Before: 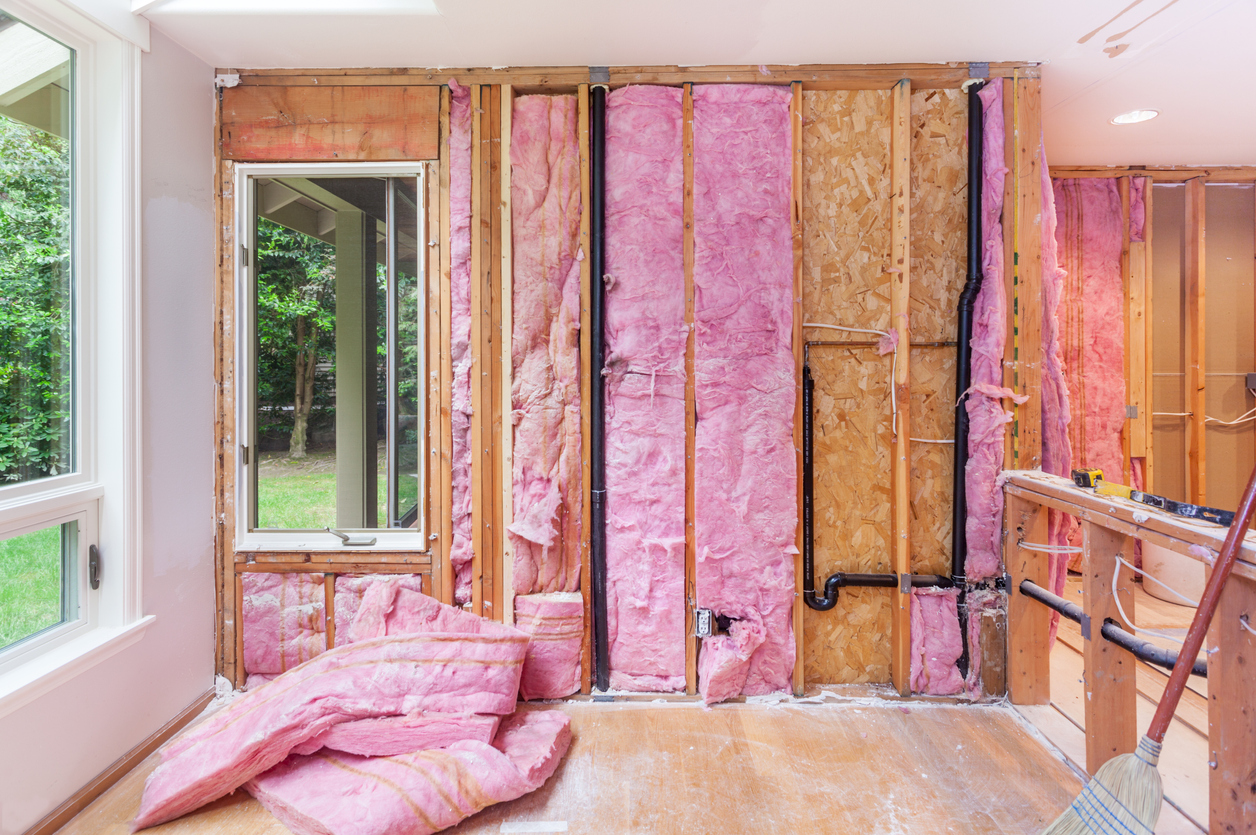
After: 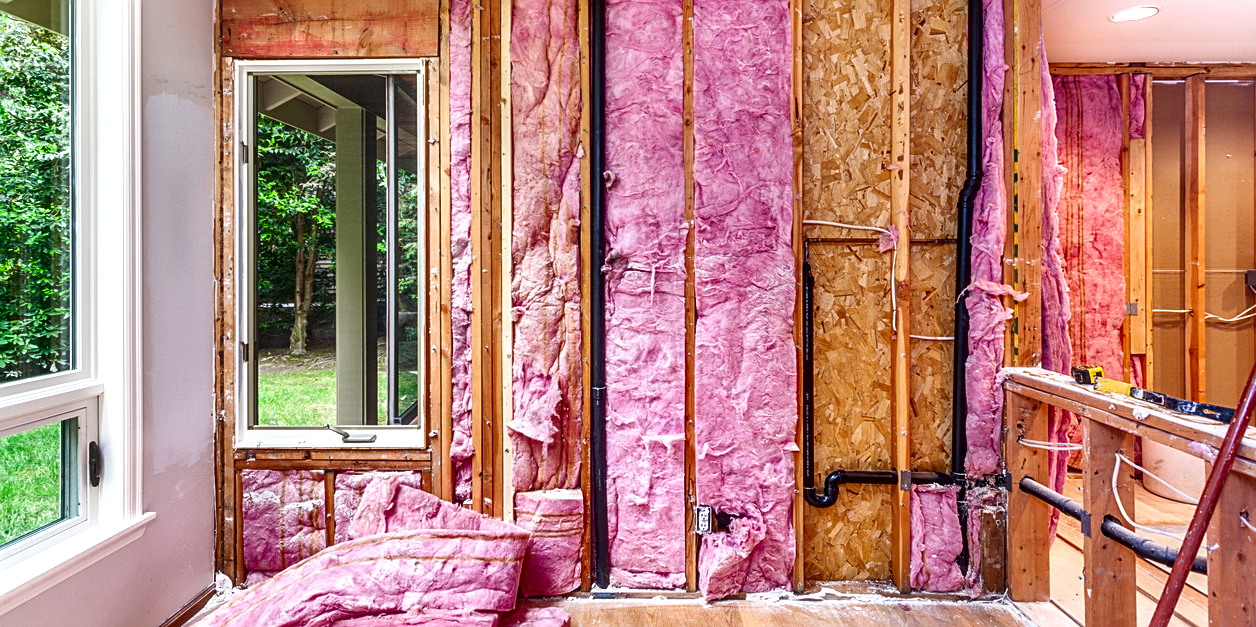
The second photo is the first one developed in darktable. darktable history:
crop and rotate: top 12.417%, bottom 12.46%
sharpen: on, module defaults
exposure: exposure 0.374 EV, compensate highlight preservation false
contrast brightness saturation: contrast 0.129, brightness -0.235, saturation 0.137
shadows and highlights: radius 101.99, shadows 50.47, highlights -63.97, soften with gaussian
tone equalizer: mask exposure compensation -0.491 EV
local contrast: on, module defaults
